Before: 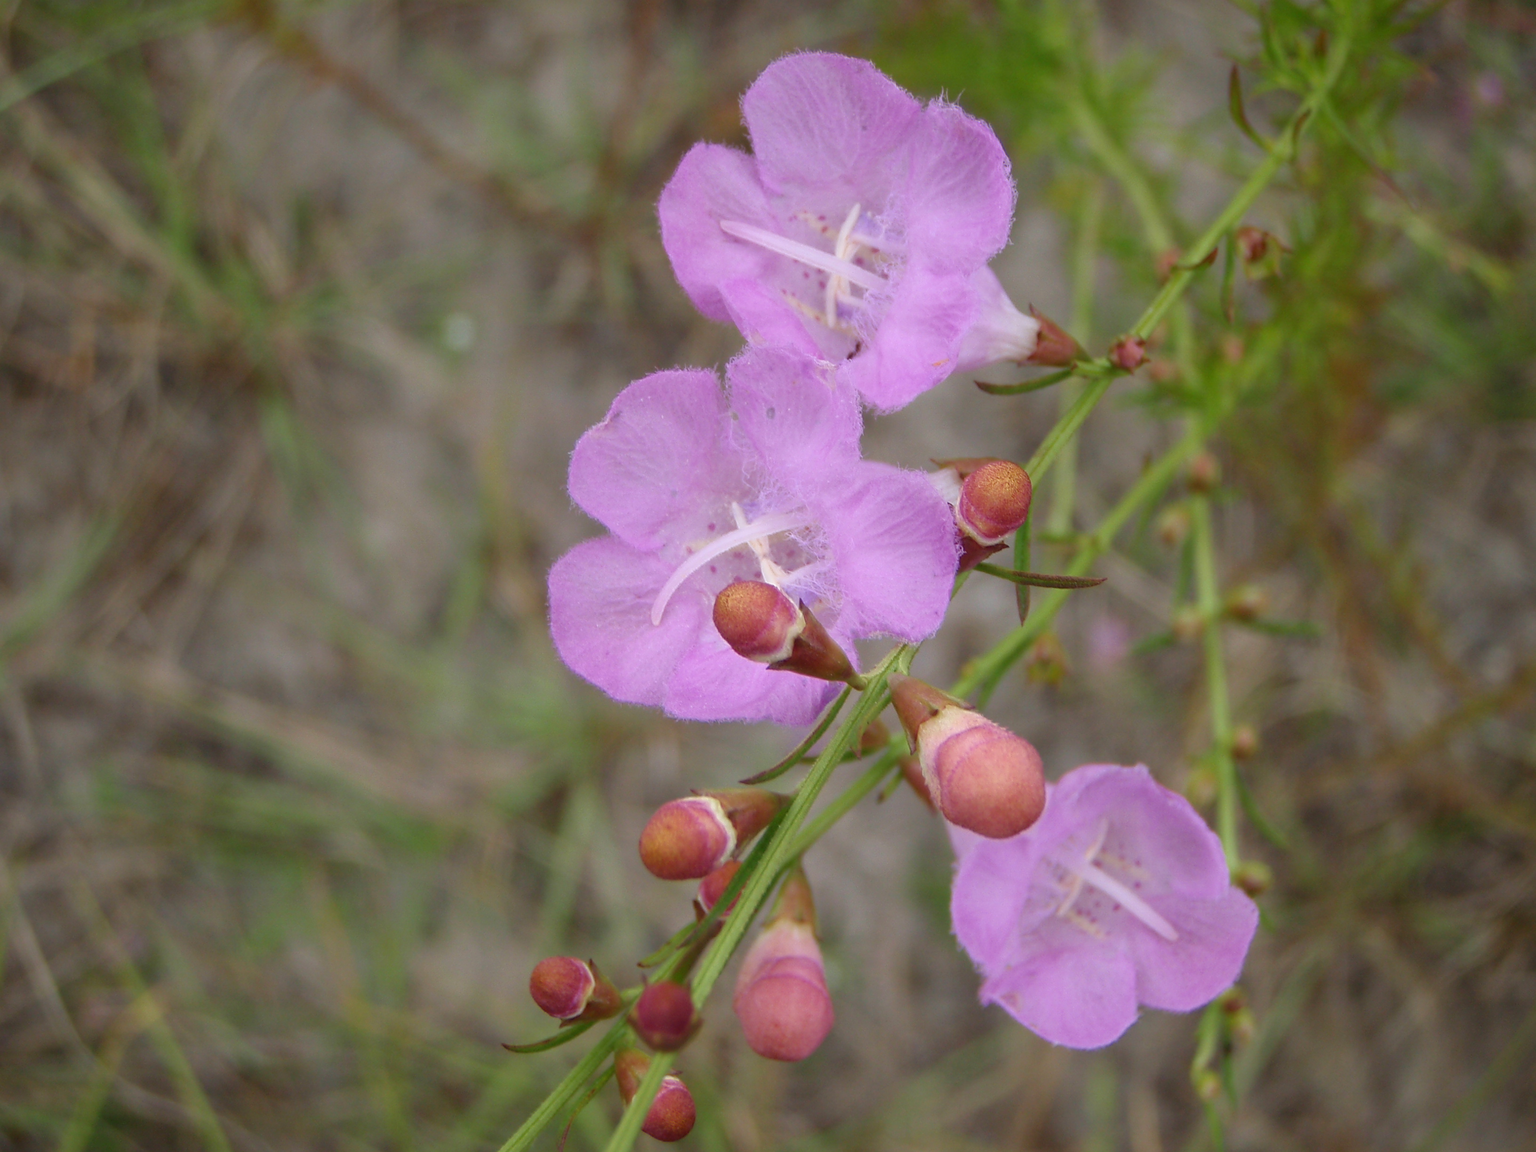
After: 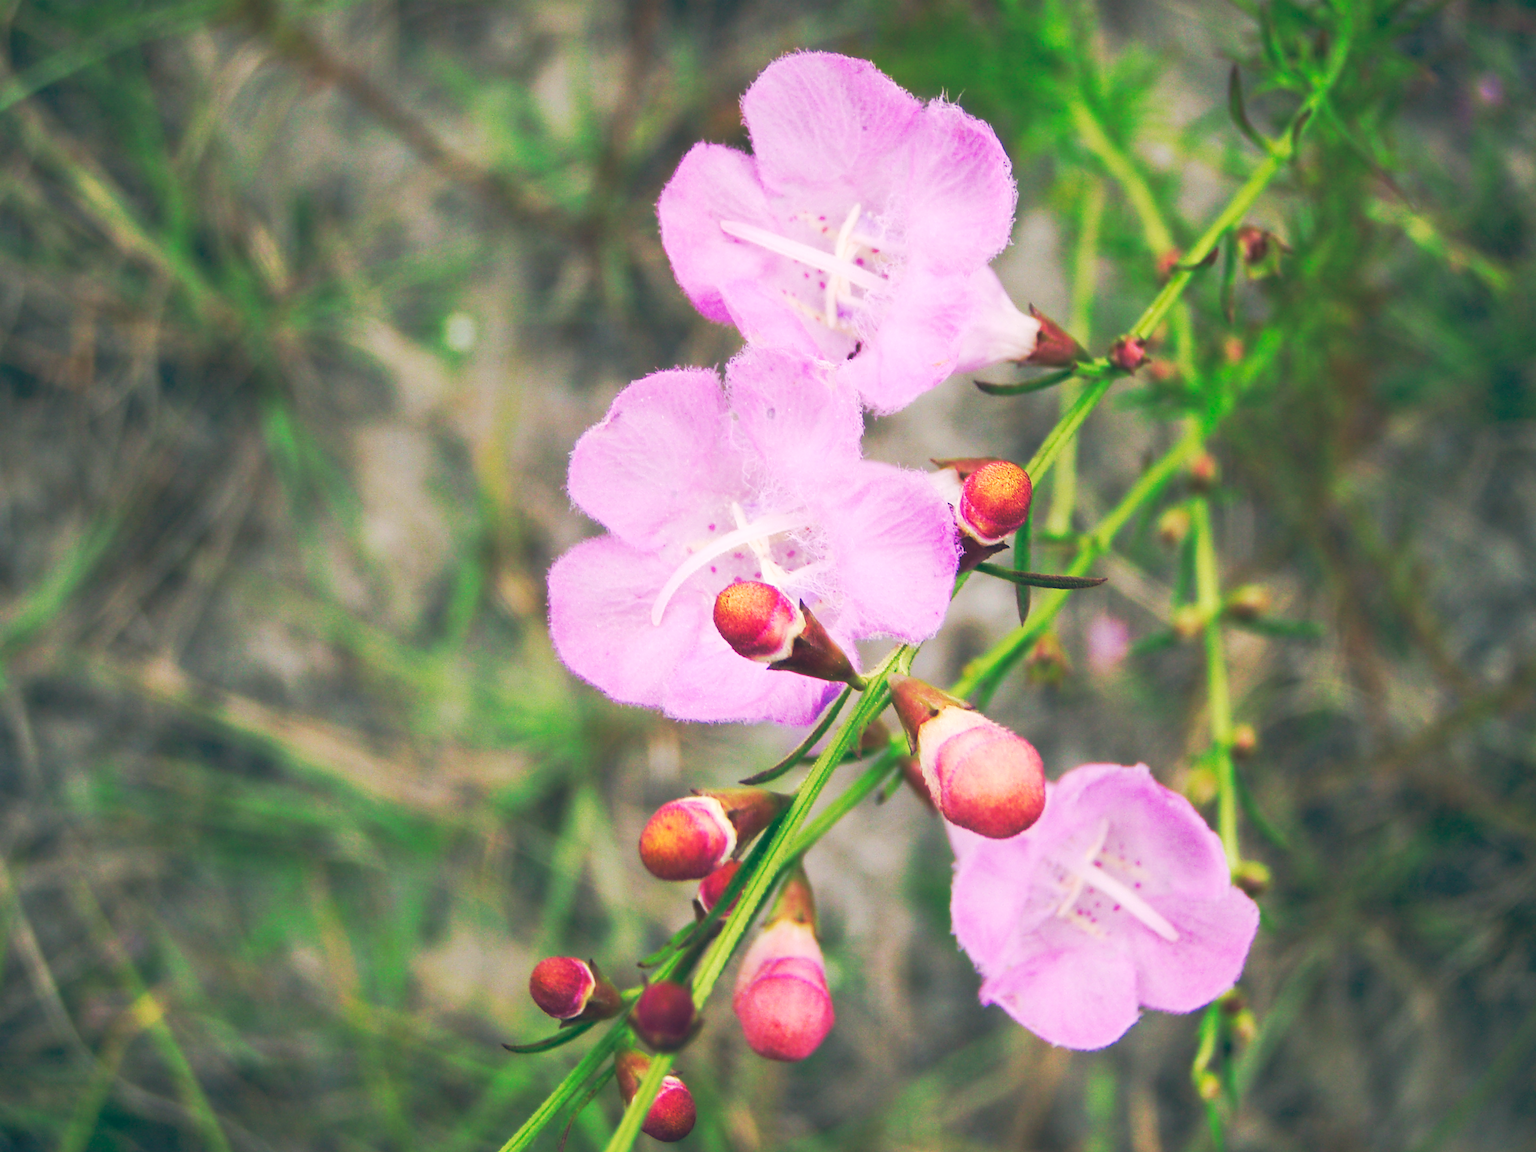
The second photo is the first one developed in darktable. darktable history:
color balance: lift [1.006, 0.985, 1.002, 1.015], gamma [1, 0.953, 1.008, 1.047], gain [1.076, 1.13, 1.004, 0.87]
tone curve: curves: ch0 [(0, 0) (0.003, 0.003) (0.011, 0.008) (0.025, 0.018) (0.044, 0.04) (0.069, 0.062) (0.1, 0.09) (0.136, 0.121) (0.177, 0.158) (0.224, 0.197) (0.277, 0.255) (0.335, 0.314) (0.399, 0.391) (0.468, 0.496) (0.543, 0.683) (0.623, 0.801) (0.709, 0.883) (0.801, 0.94) (0.898, 0.984) (1, 1)], preserve colors none
